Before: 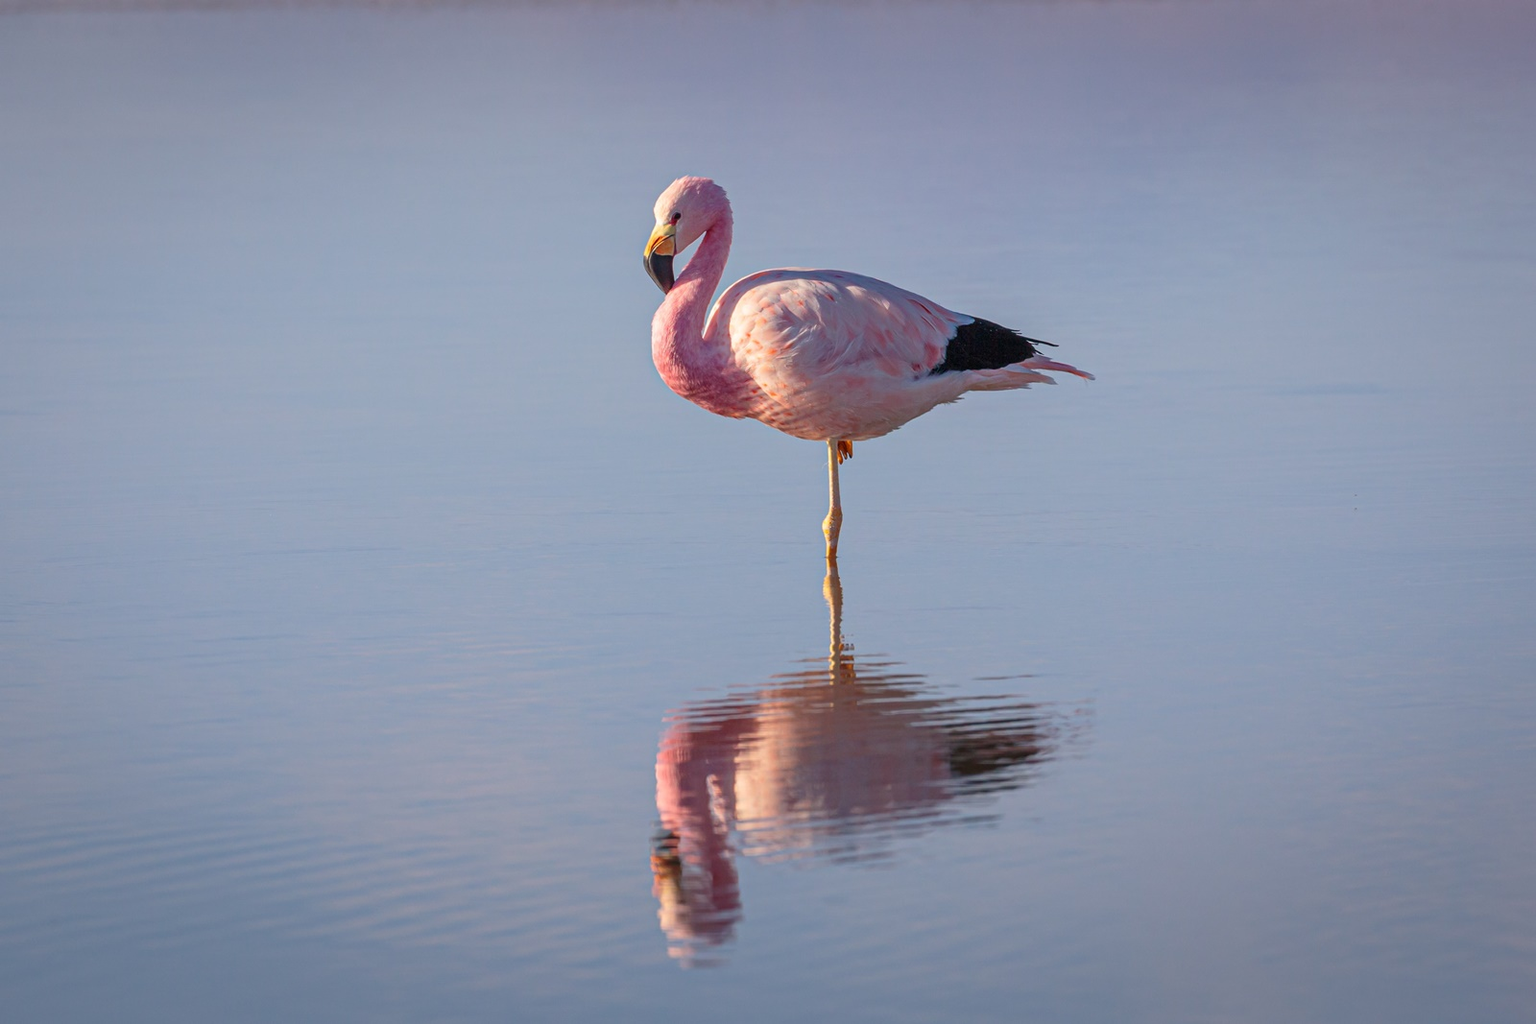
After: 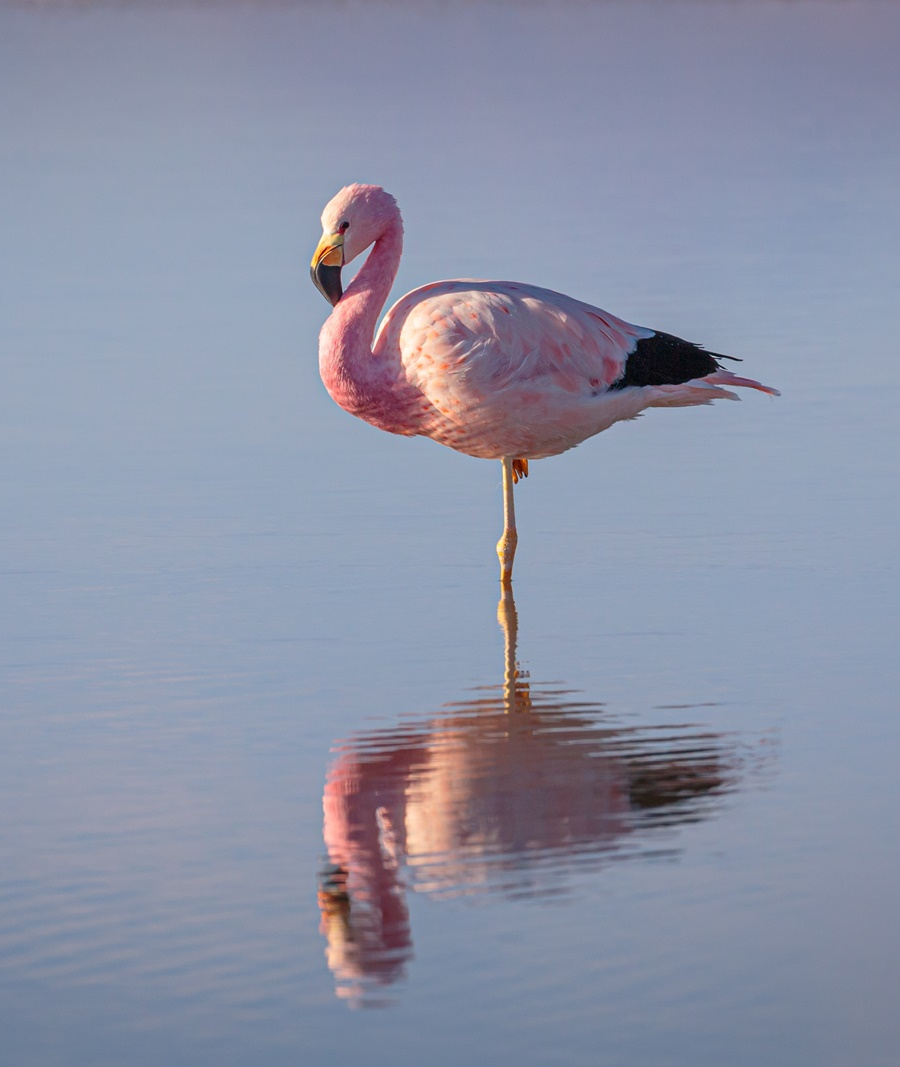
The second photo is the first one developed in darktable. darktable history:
crop and rotate: left 22.516%, right 21.234%
white balance: emerald 1
